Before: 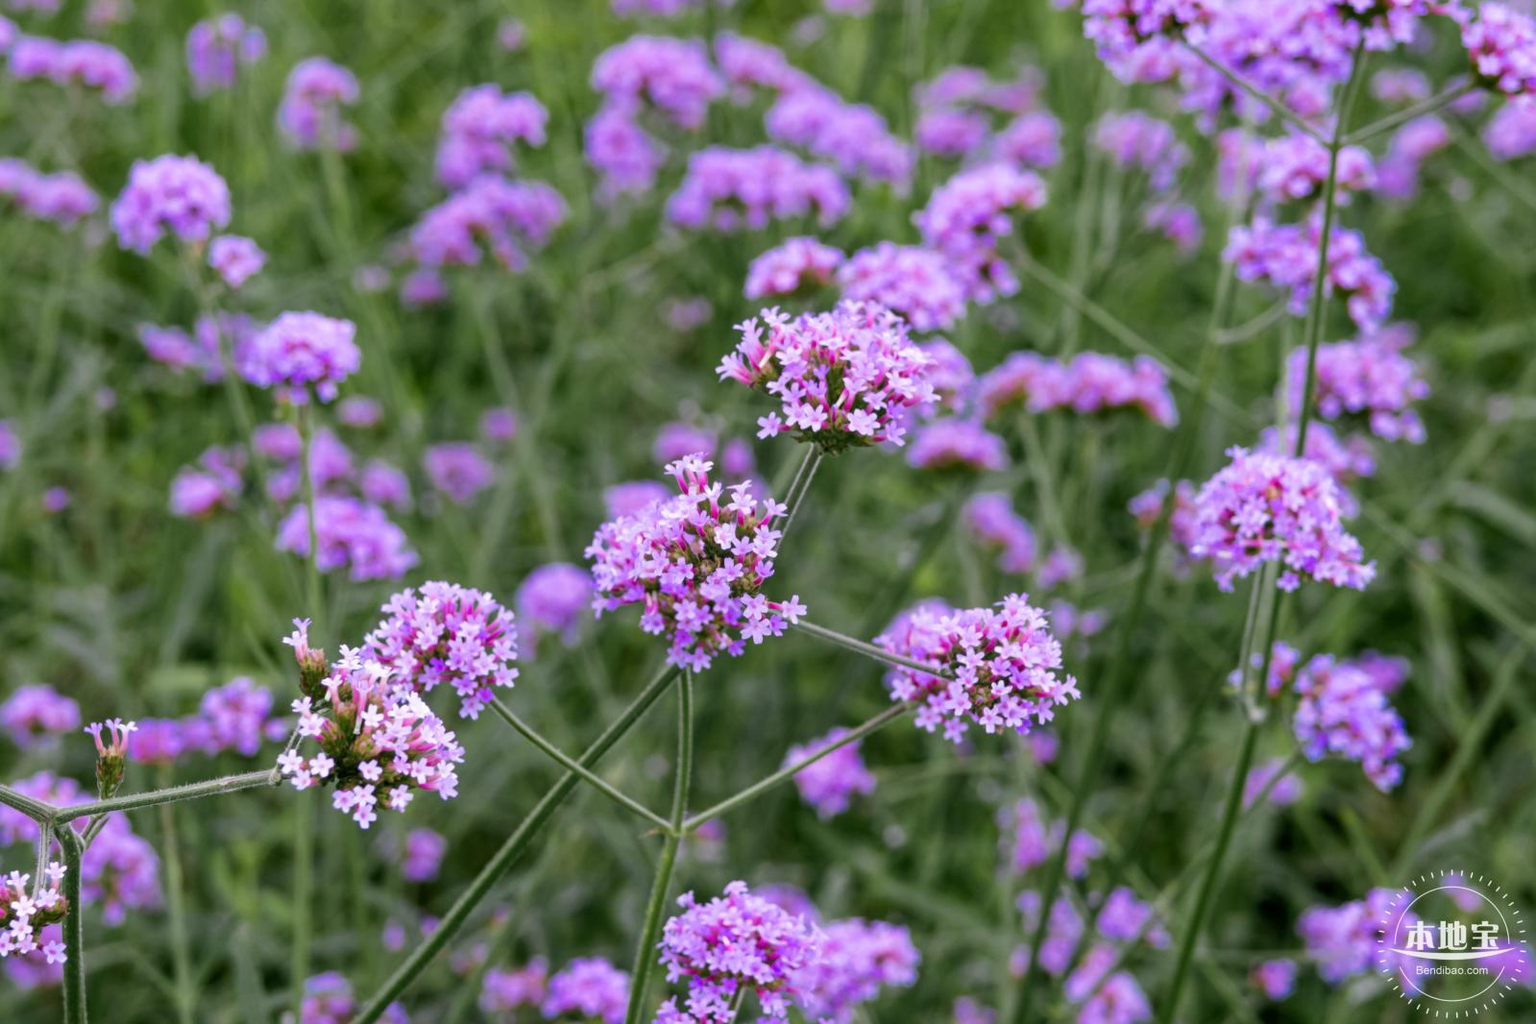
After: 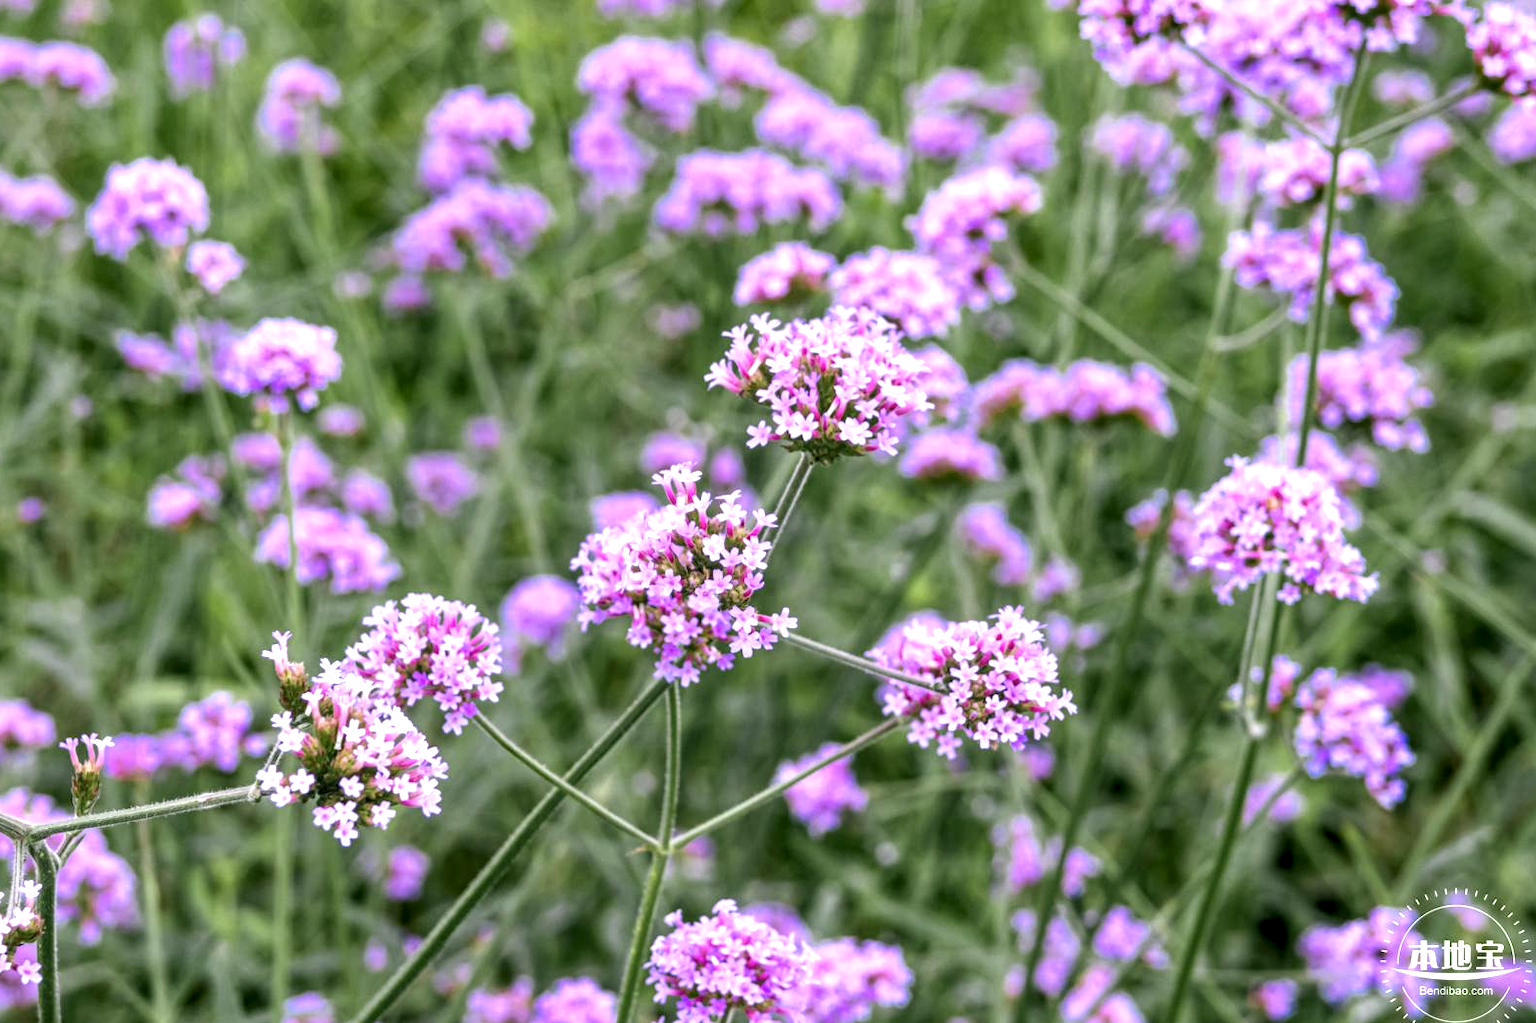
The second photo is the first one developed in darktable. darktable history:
local contrast: highlights 36%, detail 134%
crop: left 1.732%, right 0.275%, bottom 2.089%
exposure: black level correction 0, exposure 0.7 EV, compensate highlight preservation false
contrast brightness saturation: saturation -0.069
